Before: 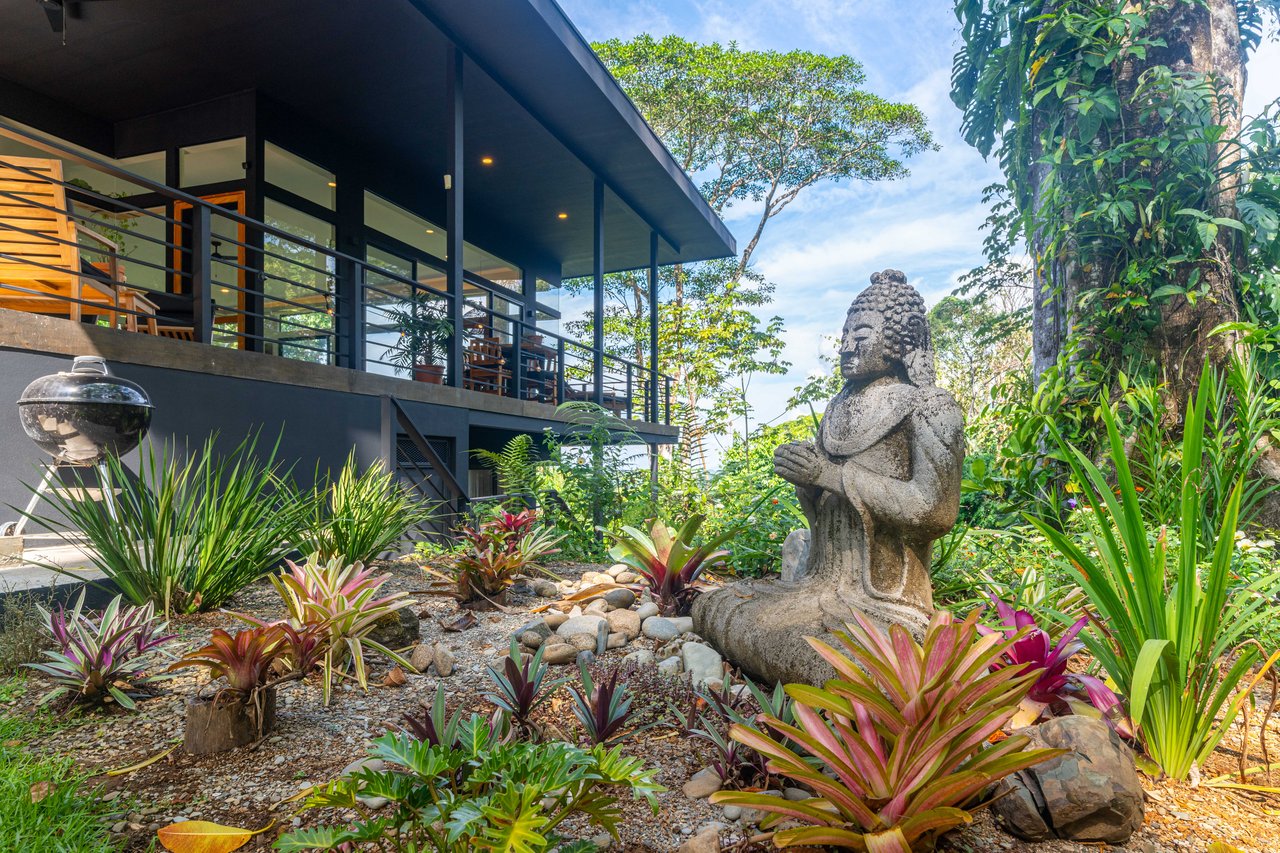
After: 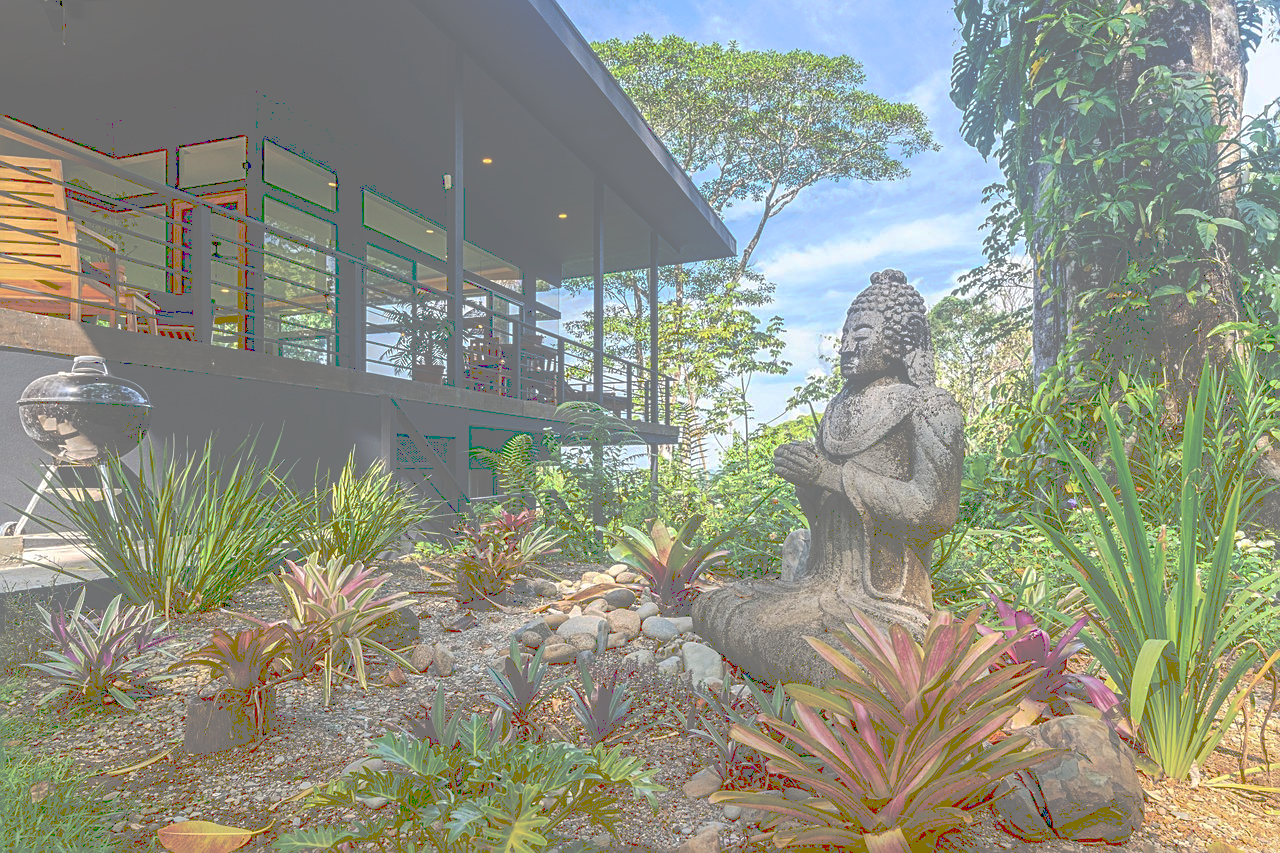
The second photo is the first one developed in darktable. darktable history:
contrast brightness saturation: contrast 0.13, brightness -0.05, saturation 0.16
sharpen: on, module defaults
white balance: emerald 1
tone curve: curves: ch0 [(0, 0) (0.003, 0.453) (0.011, 0.457) (0.025, 0.457) (0.044, 0.463) (0.069, 0.464) (0.1, 0.471) (0.136, 0.475) (0.177, 0.481) (0.224, 0.486) (0.277, 0.496) (0.335, 0.515) (0.399, 0.544) (0.468, 0.577) (0.543, 0.621) (0.623, 0.67) (0.709, 0.73) (0.801, 0.788) (0.898, 0.848) (1, 1)], preserve colors none
